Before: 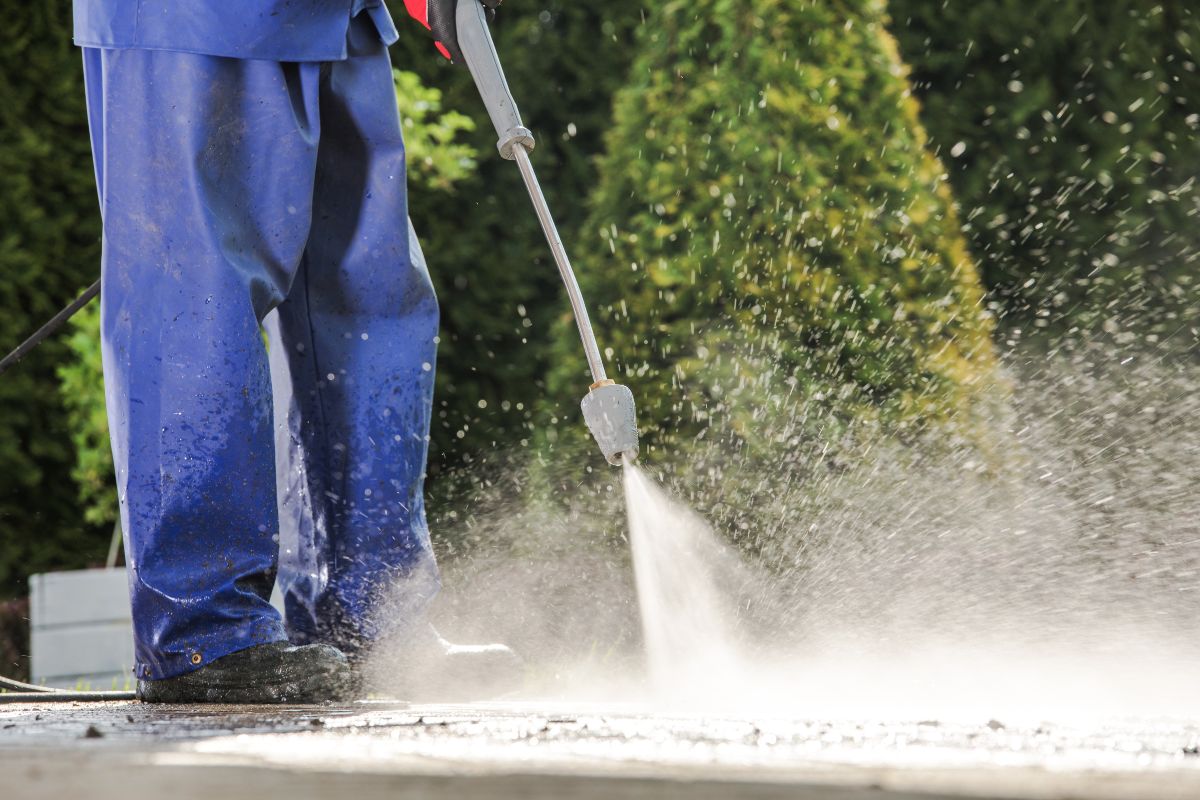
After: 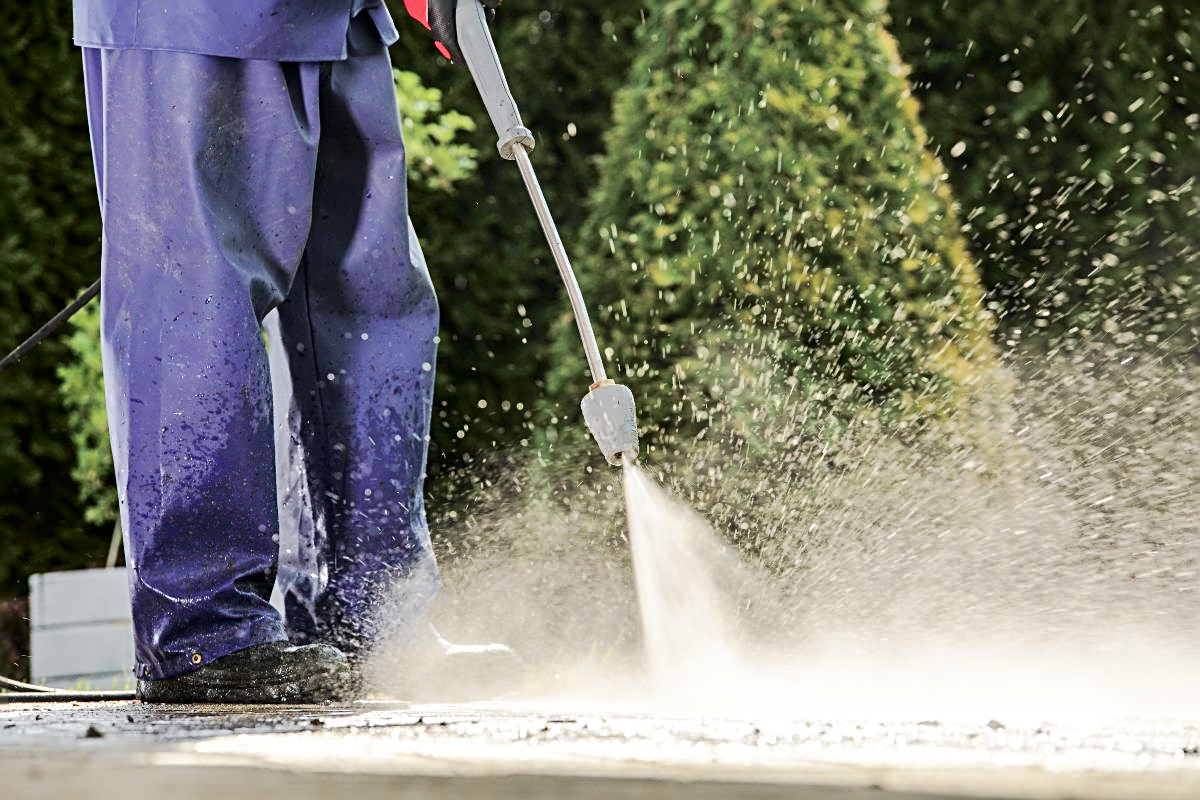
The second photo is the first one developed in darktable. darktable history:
tone curve: curves: ch0 [(0.003, 0) (0.066, 0.023) (0.149, 0.094) (0.264, 0.238) (0.395, 0.421) (0.517, 0.56) (0.688, 0.743) (0.813, 0.846) (1, 1)]; ch1 [(0, 0) (0.164, 0.115) (0.337, 0.332) (0.39, 0.398) (0.464, 0.461) (0.501, 0.5) (0.507, 0.503) (0.534, 0.537) (0.577, 0.59) (0.652, 0.681) (0.733, 0.749) (0.811, 0.796) (1, 1)]; ch2 [(0, 0) (0.337, 0.382) (0.464, 0.476) (0.501, 0.502) (0.527, 0.54) (0.551, 0.565) (0.6, 0.59) (0.687, 0.675) (1, 1)], color space Lab, independent channels, preserve colors none
sharpen: radius 3.119
